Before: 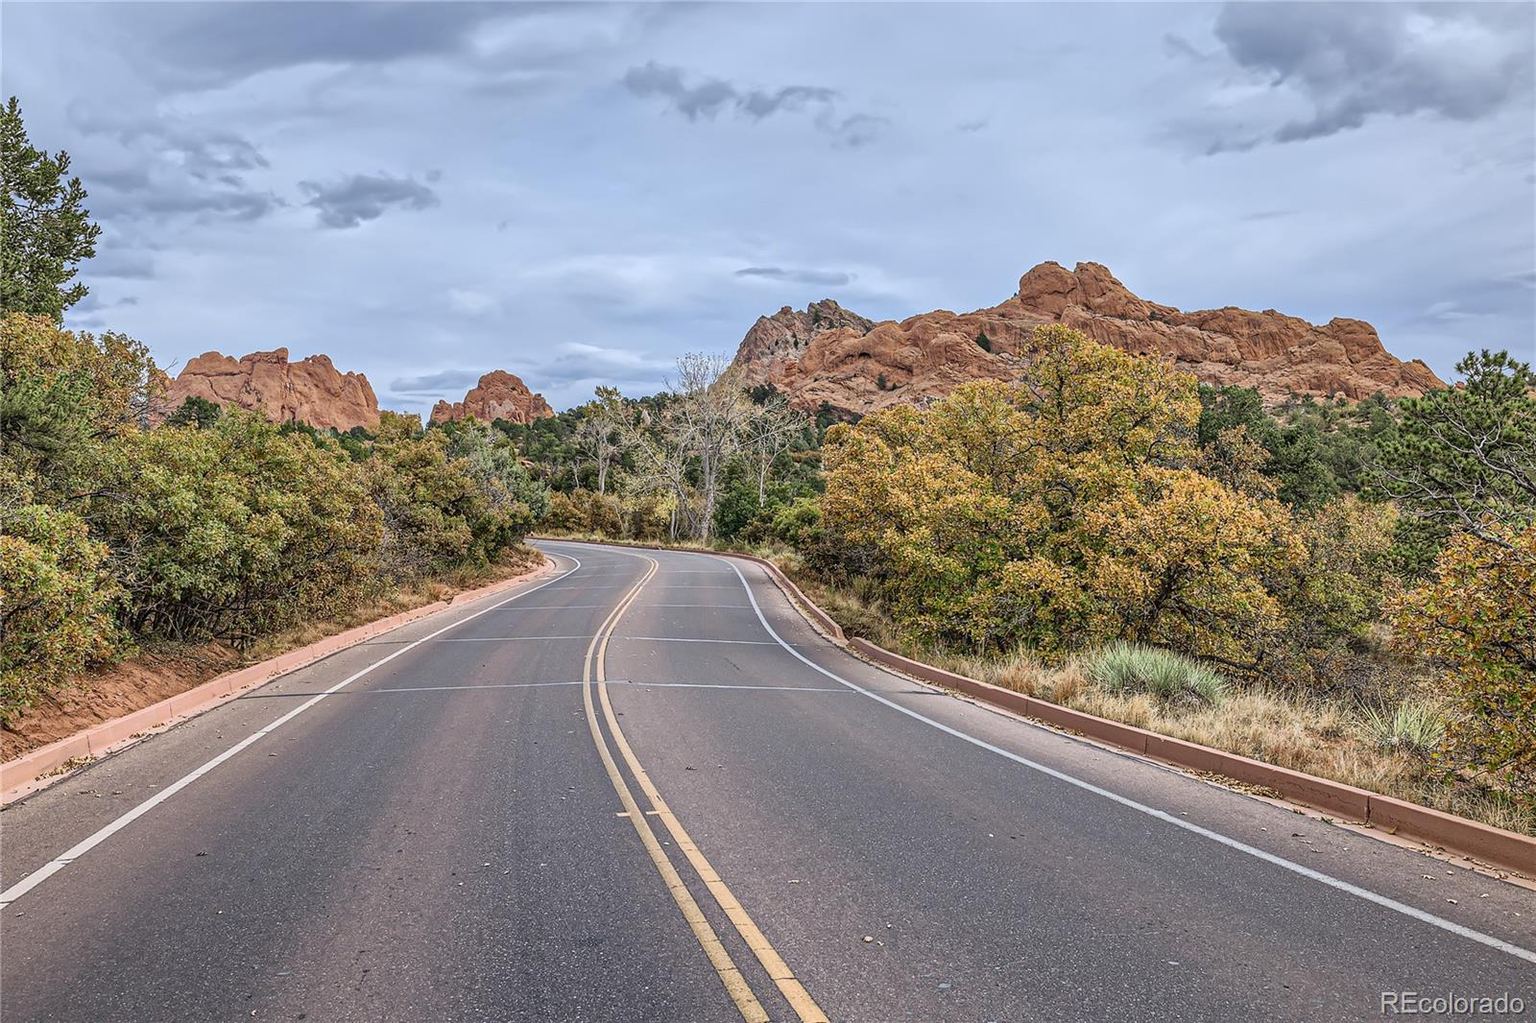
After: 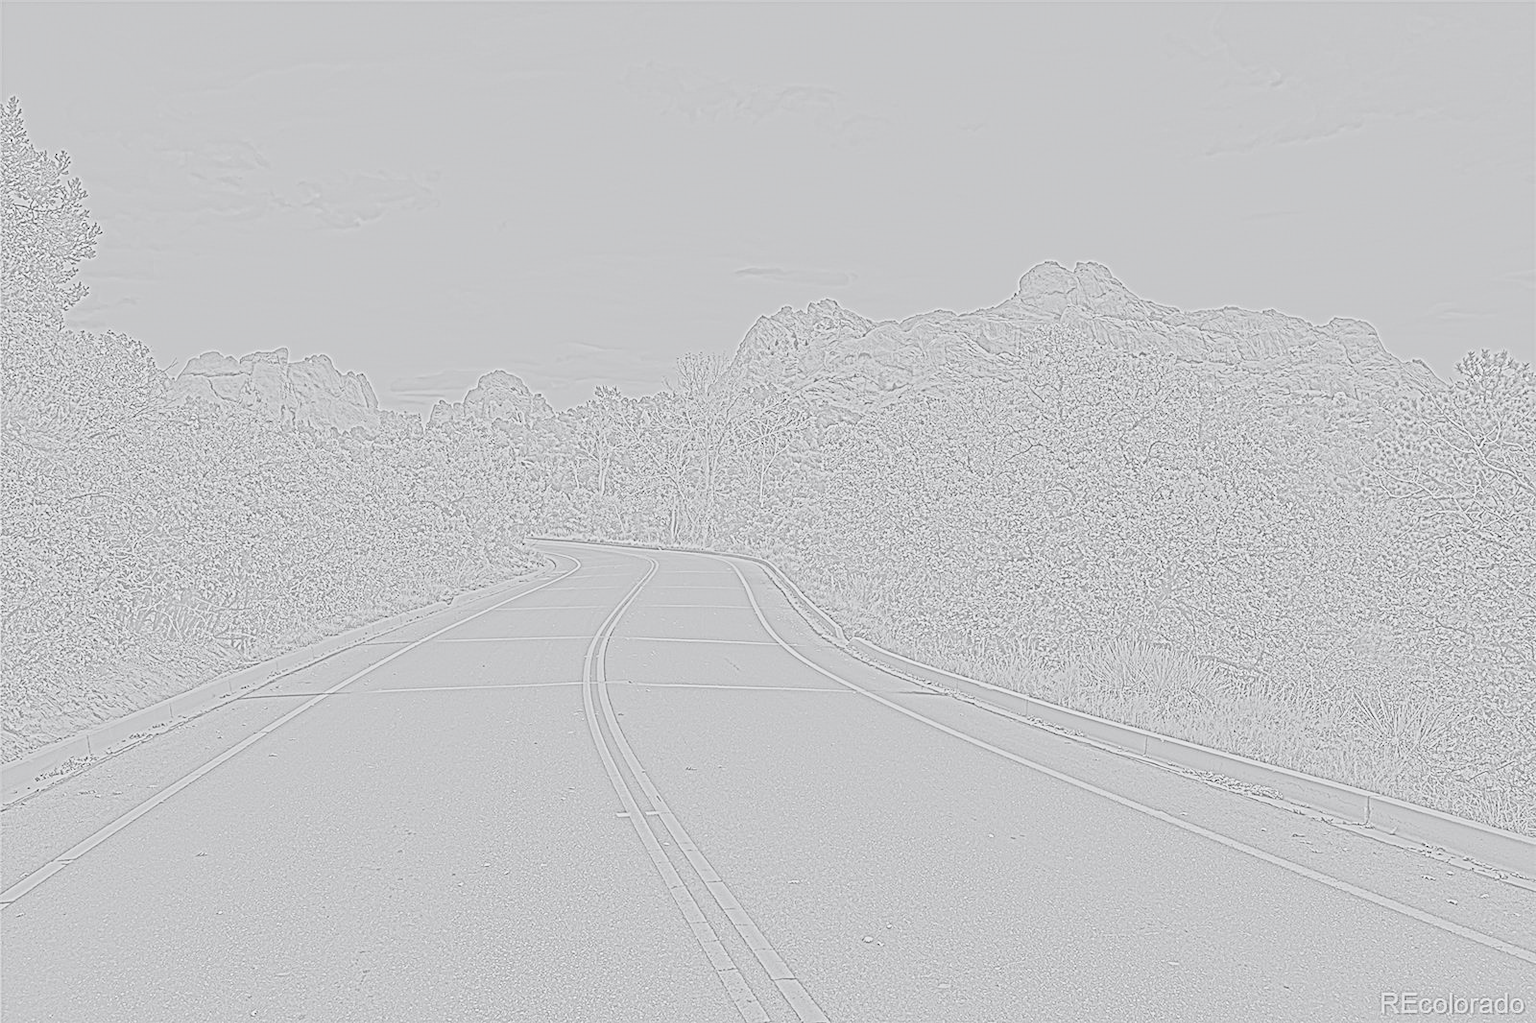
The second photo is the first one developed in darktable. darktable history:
highpass: sharpness 9.84%, contrast boost 9.94%
contrast brightness saturation: contrast 0.53, brightness 0.47, saturation -1
tone curve: curves: ch0 [(0, 0.011) (0.053, 0.026) (0.174, 0.115) (0.398, 0.444) (0.673, 0.775) (0.829, 0.906) (0.991, 0.981)]; ch1 [(0, 0) (0.276, 0.206) (0.409, 0.383) (0.473, 0.458) (0.492, 0.499) (0.521, 0.502) (0.546, 0.543) (0.585, 0.617) (0.659, 0.686) (0.78, 0.8) (1, 1)]; ch2 [(0, 0) (0.438, 0.449) (0.473, 0.469) (0.503, 0.5) (0.523, 0.538) (0.562, 0.598) (0.612, 0.635) (0.695, 0.713) (1, 1)], color space Lab, independent channels, preserve colors none
